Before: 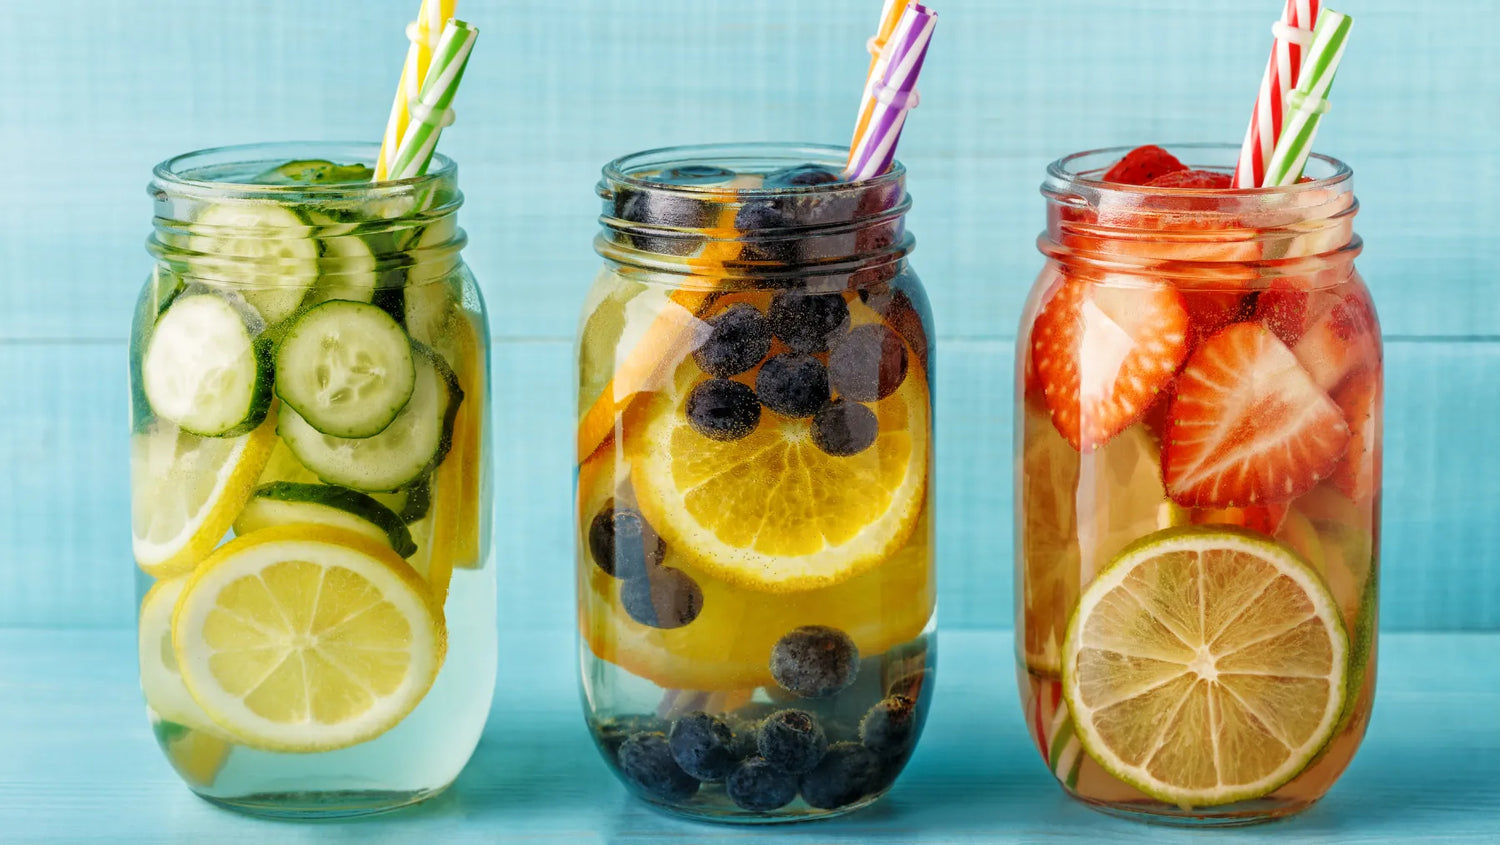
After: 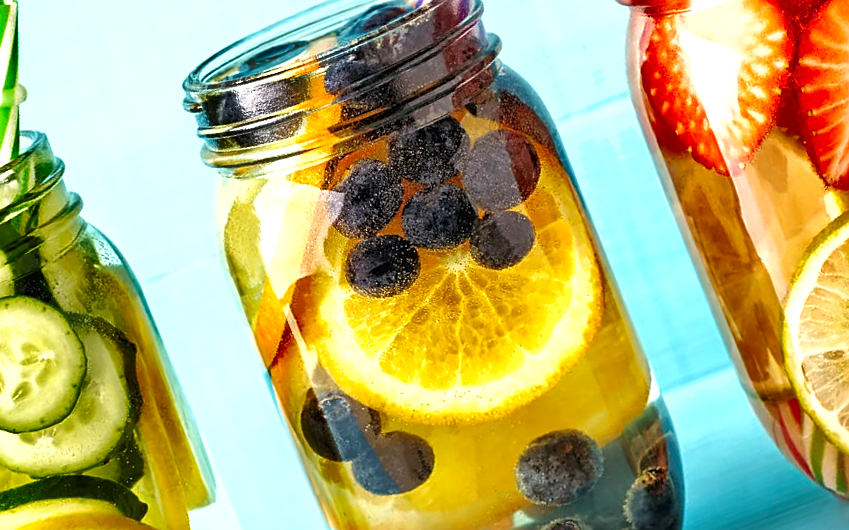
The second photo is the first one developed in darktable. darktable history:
crop and rotate: angle 21.25°, left 6.801%, right 3.966%, bottom 1.153%
exposure: black level correction 0, exposure 0.865 EV, compensate highlight preservation false
sharpen: amount 0.493
shadows and highlights: soften with gaussian
